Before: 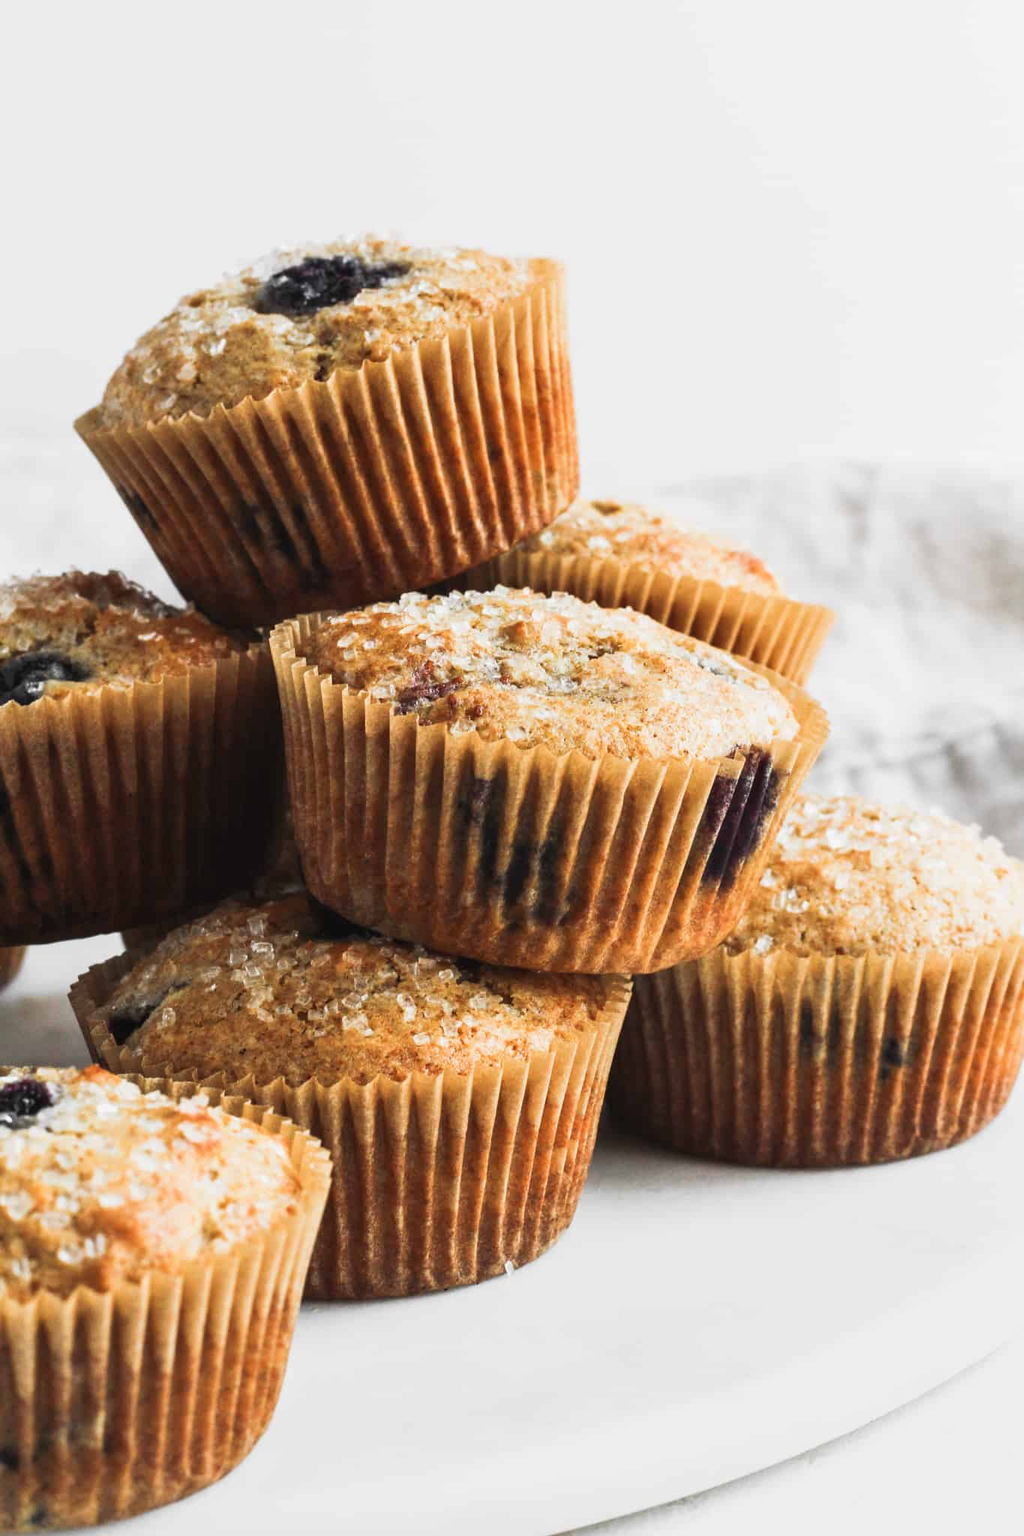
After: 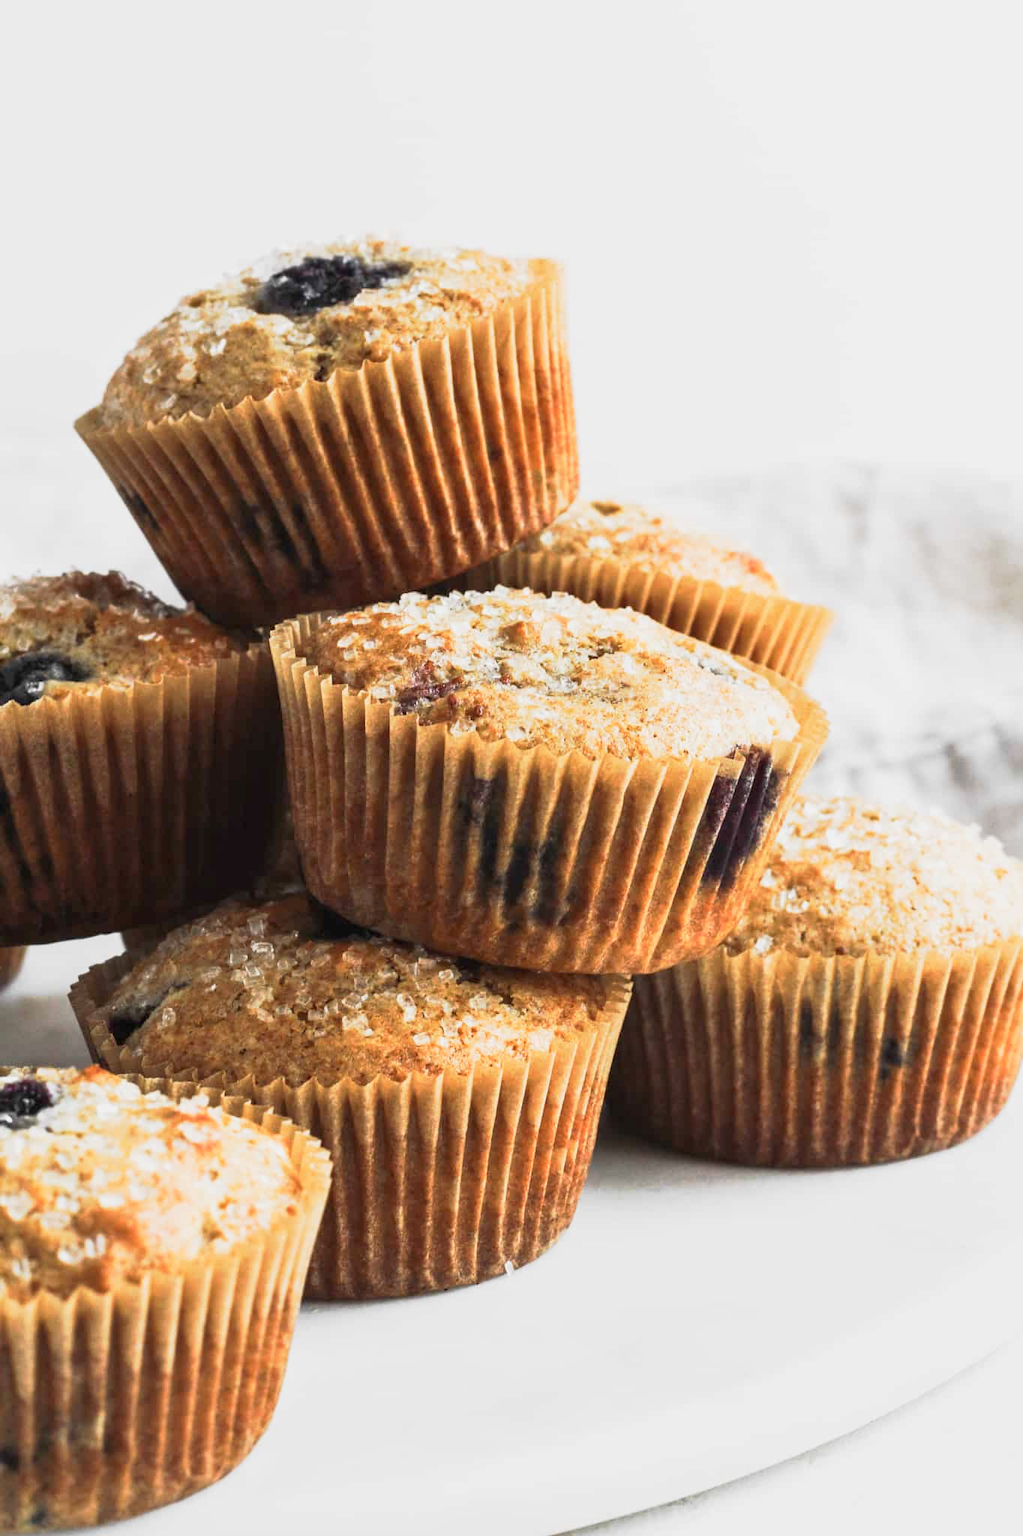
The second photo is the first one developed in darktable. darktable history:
tone curve: curves: ch0 [(0.013, 0) (0.061, 0.068) (0.239, 0.256) (0.502, 0.505) (0.683, 0.676) (0.761, 0.773) (0.858, 0.858) (0.987, 0.945)]; ch1 [(0, 0) (0.172, 0.123) (0.304, 0.267) (0.414, 0.395) (0.472, 0.473) (0.502, 0.508) (0.521, 0.528) (0.583, 0.595) (0.654, 0.673) (0.728, 0.761) (1, 1)]; ch2 [(0, 0) (0.411, 0.424) (0.485, 0.476) (0.502, 0.502) (0.553, 0.557) (0.57, 0.576) (1, 1)], preserve colors none
local contrast: mode bilateral grid, contrast 20, coarseness 49, detail 103%, midtone range 0.2
exposure: exposure 0.127 EV, compensate exposure bias true, compensate highlight preservation false
